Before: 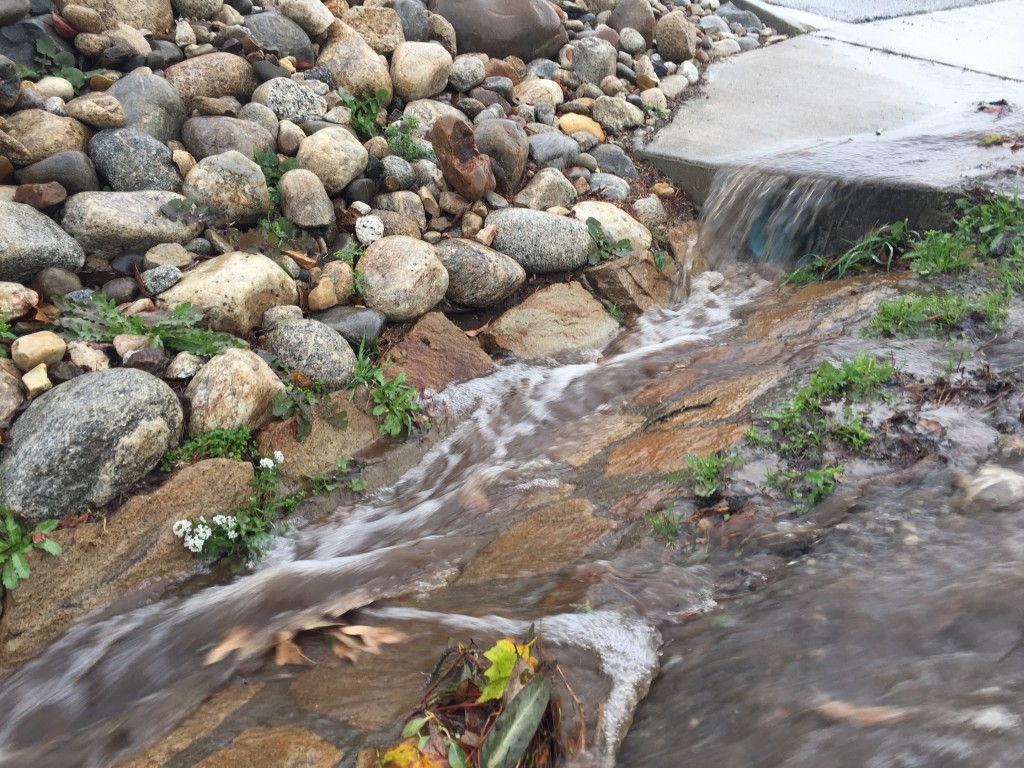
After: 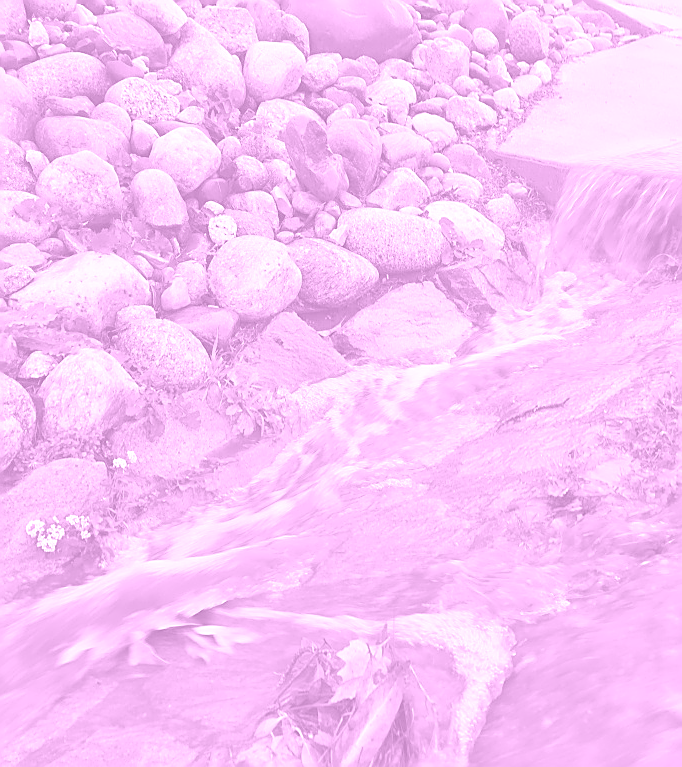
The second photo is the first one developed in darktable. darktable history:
exposure: black level correction 0, exposure 0.7 EV, compensate highlight preservation false
crop and rotate: left 14.385%, right 18.948%
sharpen: radius 1.4, amount 1.25, threshold 0.7
contrast equalizer: y [[0.514, 0.573, 0.581, 0.508, 0.5, 0.5], [0.5 ×6], [0.5 ×6], [0 ×6], [0 ×6]]
colorize: hue 331.2°, saturation 69%, source mix 30.28%, lightness 69.02%, version 1
